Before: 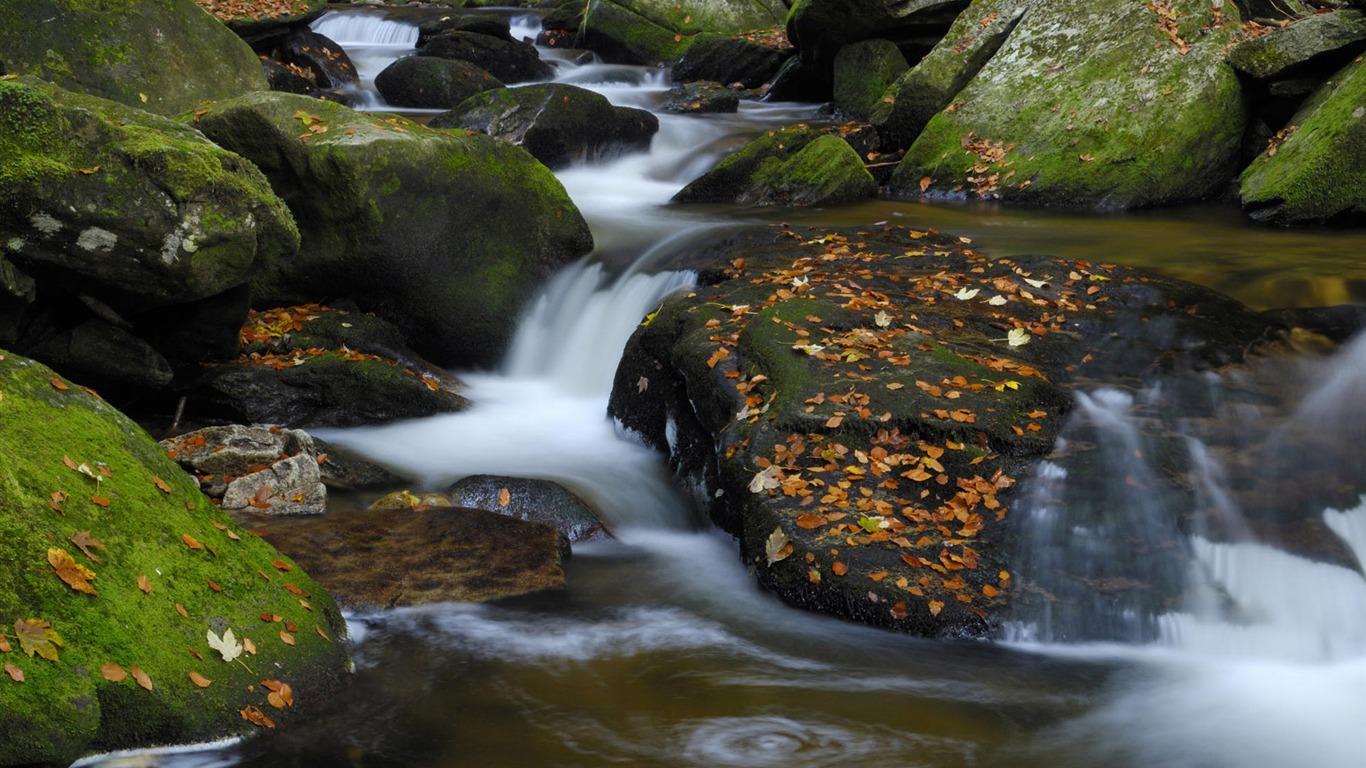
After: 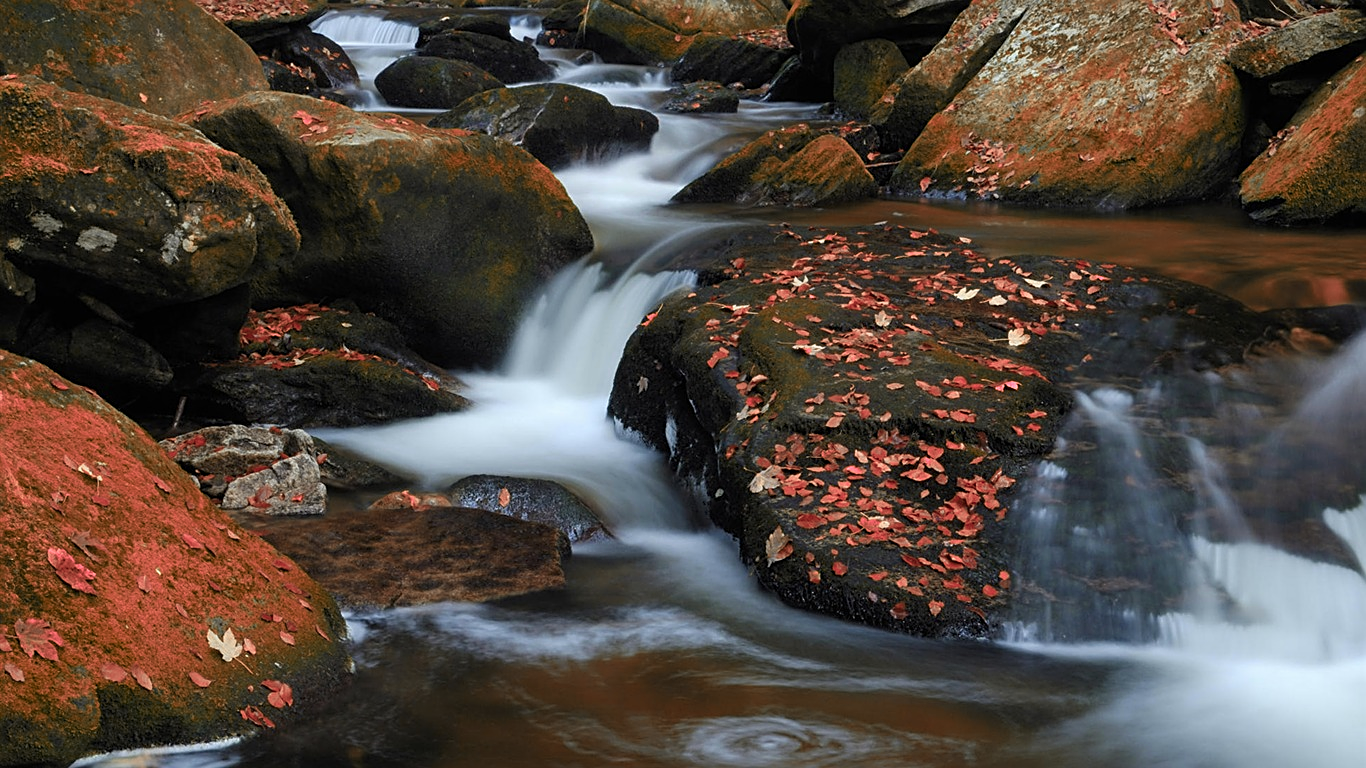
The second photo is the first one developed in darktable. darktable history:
color zones: curves: ch2 [(0, 0.488) (0.143, 0.417) (0.286, 0.212) (0.429, 0.179) (0.571, 0.154) (0.714, 0.415) (0.857, 0.495) (1, 0.488)]
sharpen: on, module defaults
